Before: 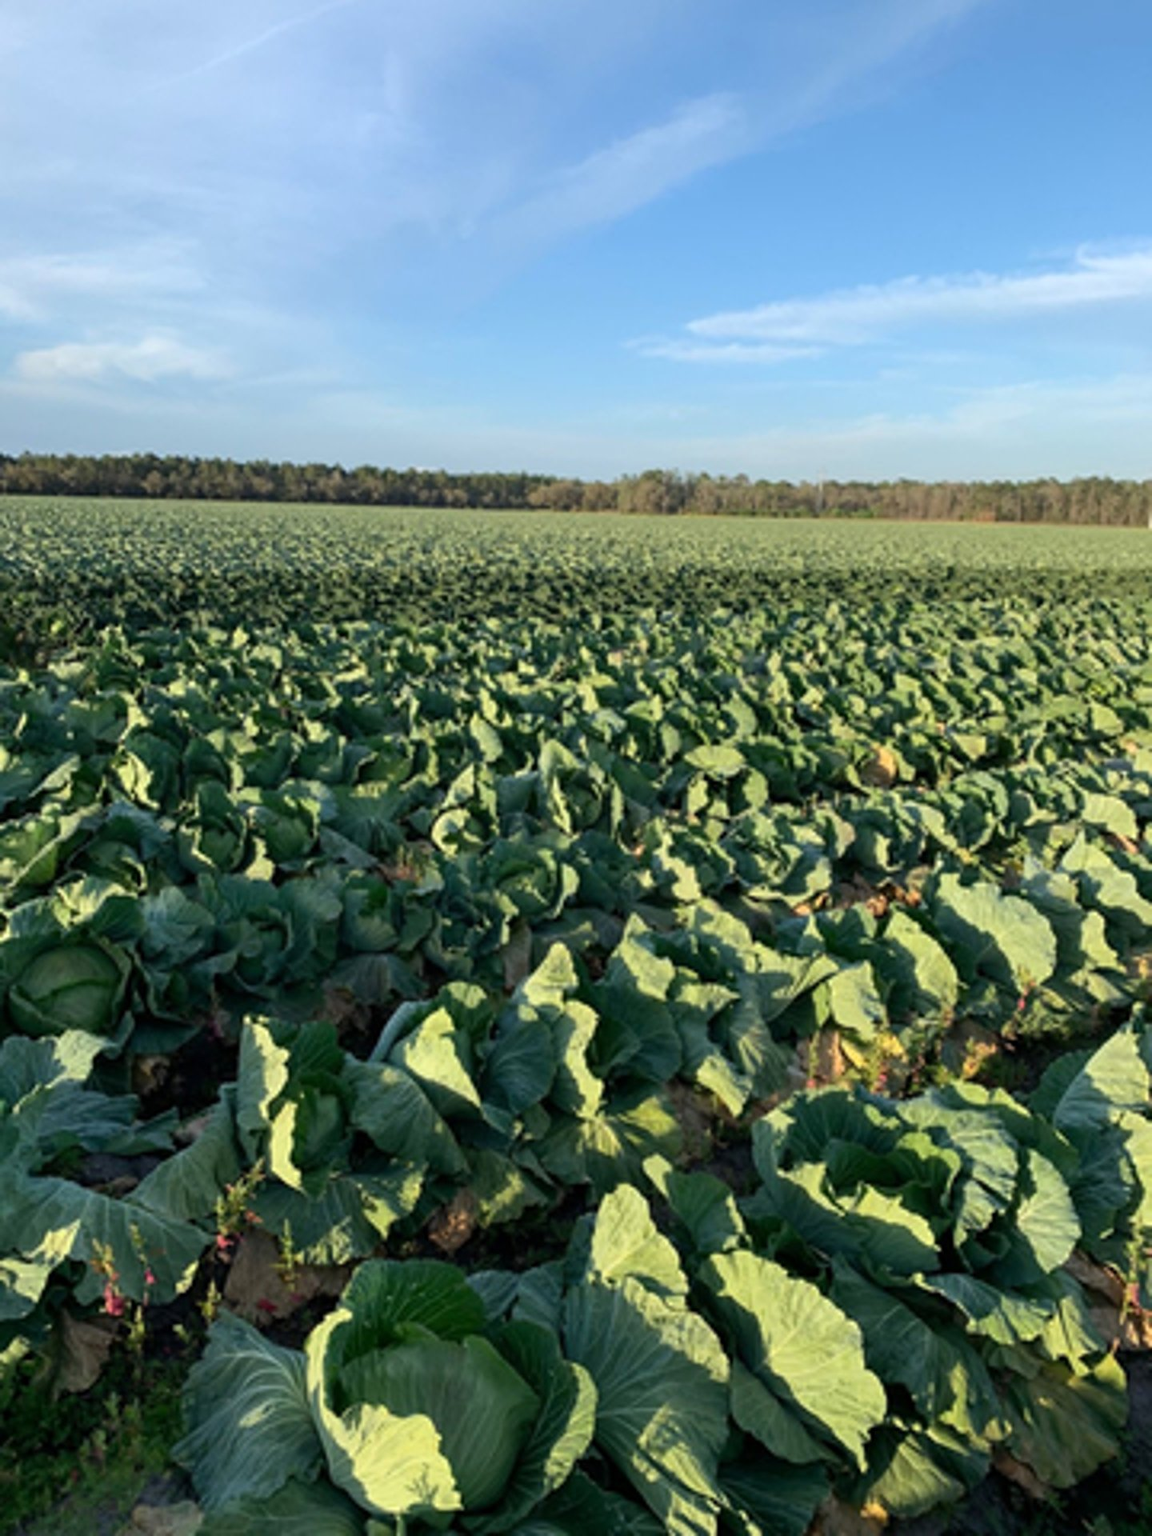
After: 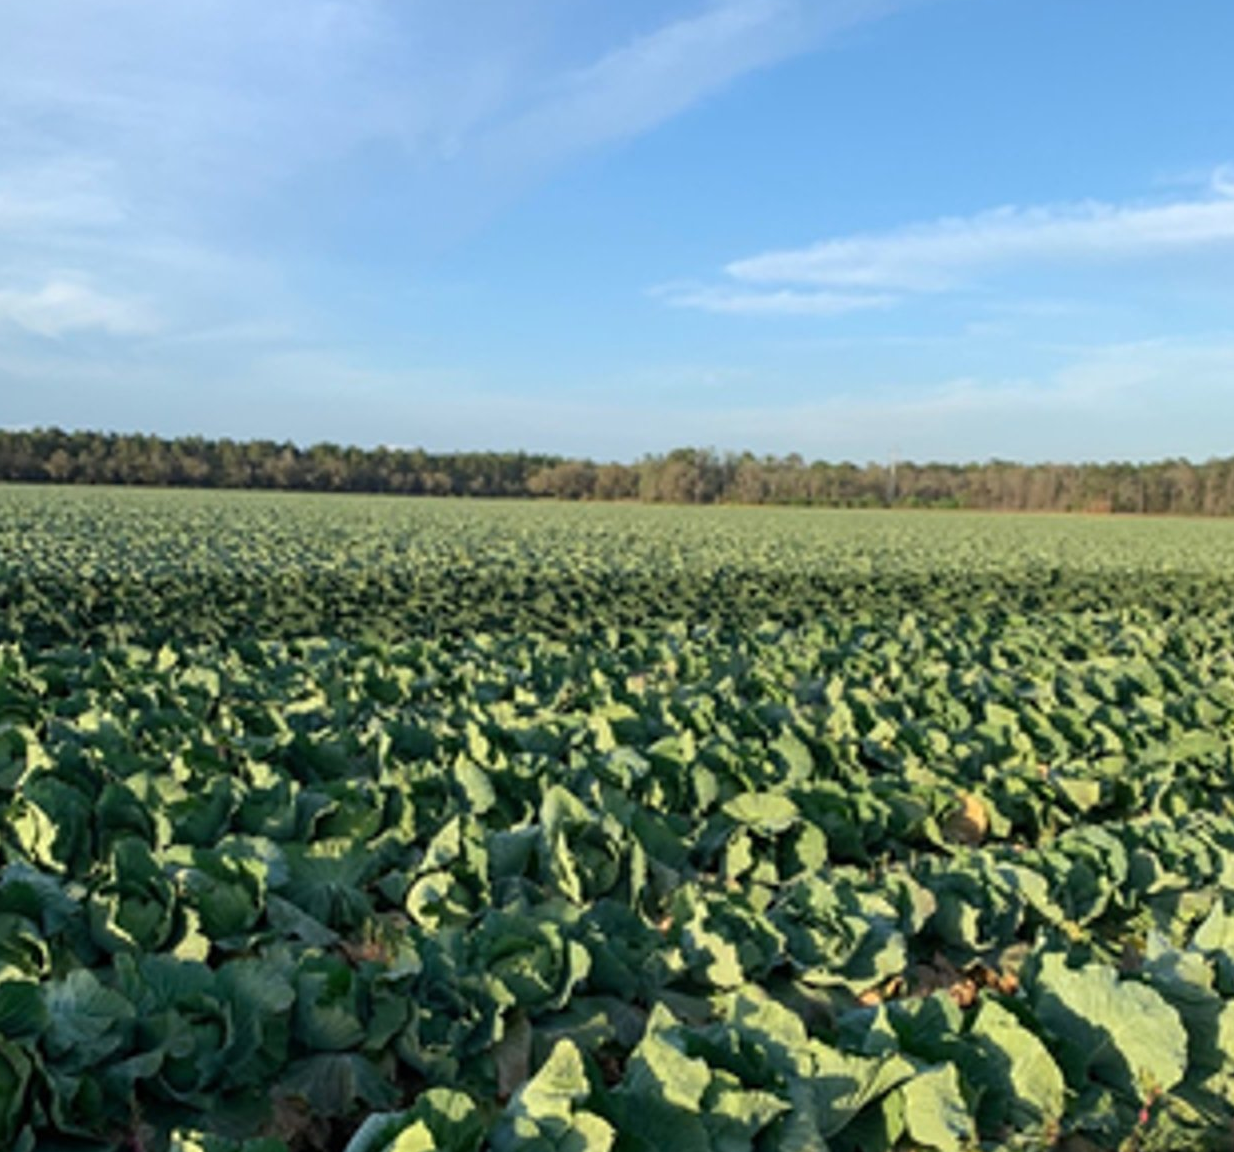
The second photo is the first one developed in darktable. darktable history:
crop and rotate: left 9.3%, top 7.285%, right 5.004%, bottom 32.694%
haze removal: strength 0.011, distance 0.249, compatibility mode true, adaptive false
